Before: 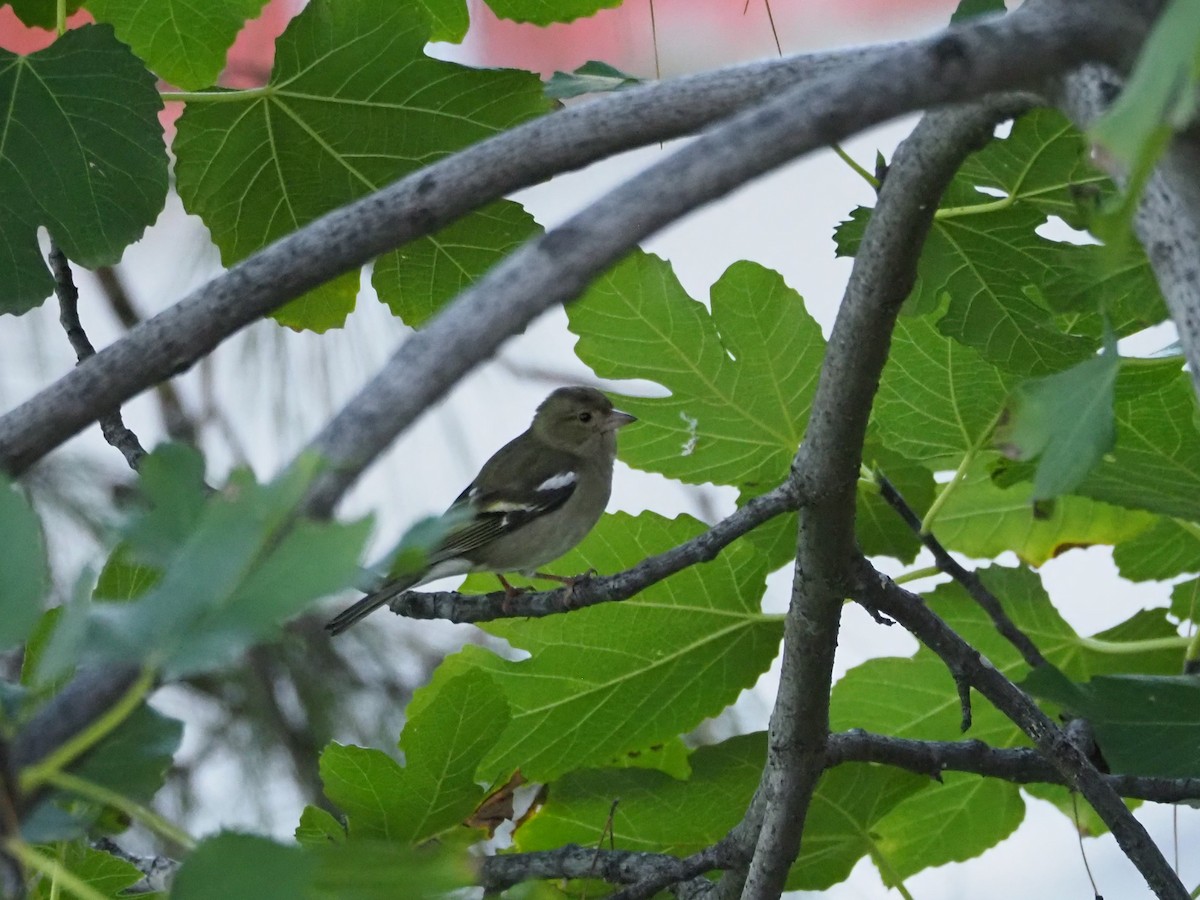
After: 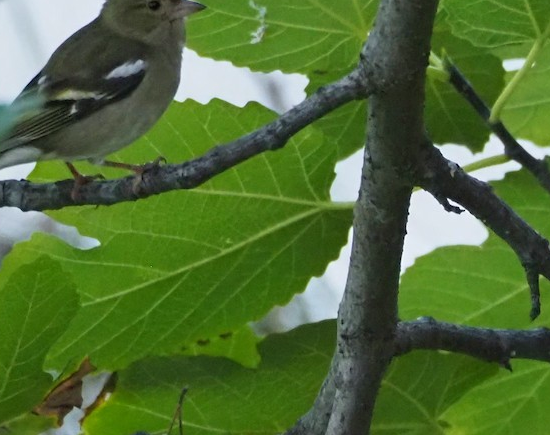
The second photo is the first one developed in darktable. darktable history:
crop: left 35.976%, top 45.819%, right 18.162%, bottom 5.807%
velvia: strength 15%
